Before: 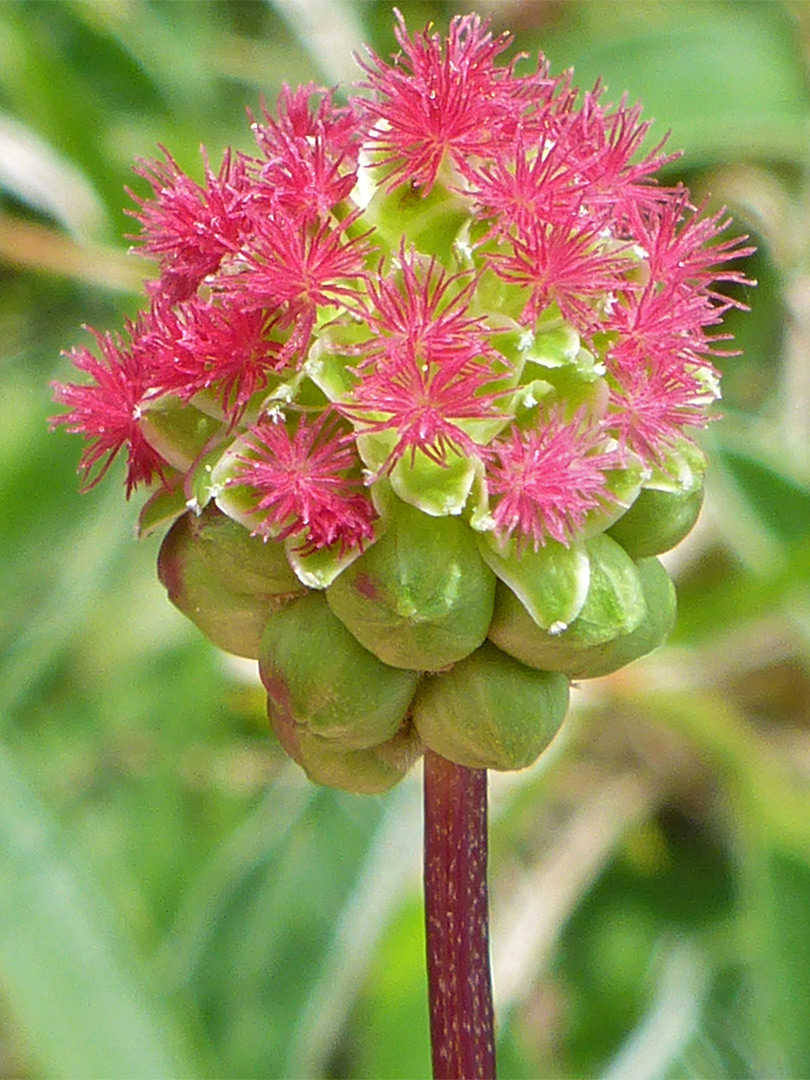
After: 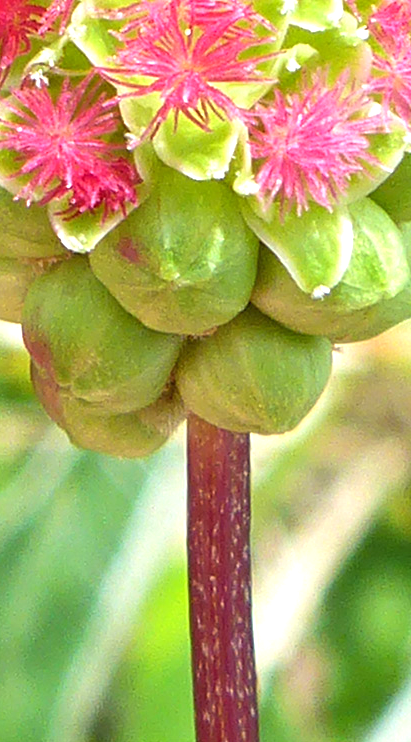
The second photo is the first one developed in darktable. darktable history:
exposure: black level correction 0, exposure 0.695 EV, compensate highlight preservation false
crop and rotate: left 29.32%, top 31.254%, right 19.84%
shadows and highlights: shadows 4.46, highlights -17.61, soften with gaussian
